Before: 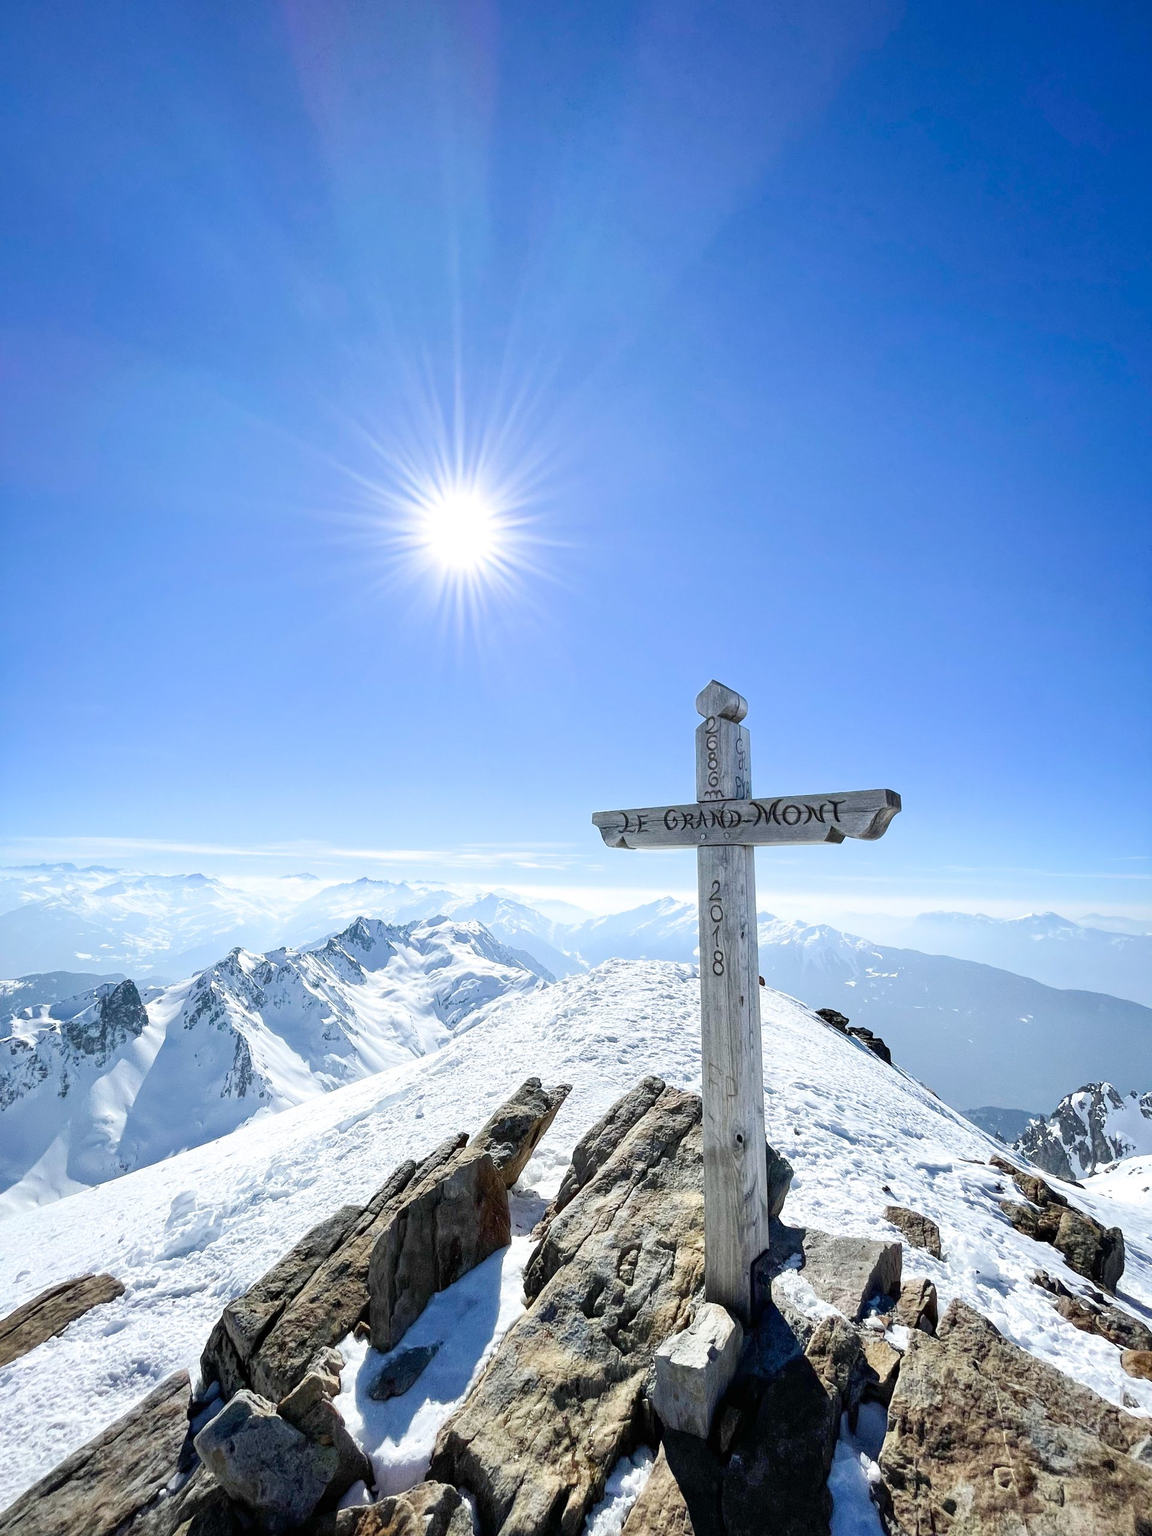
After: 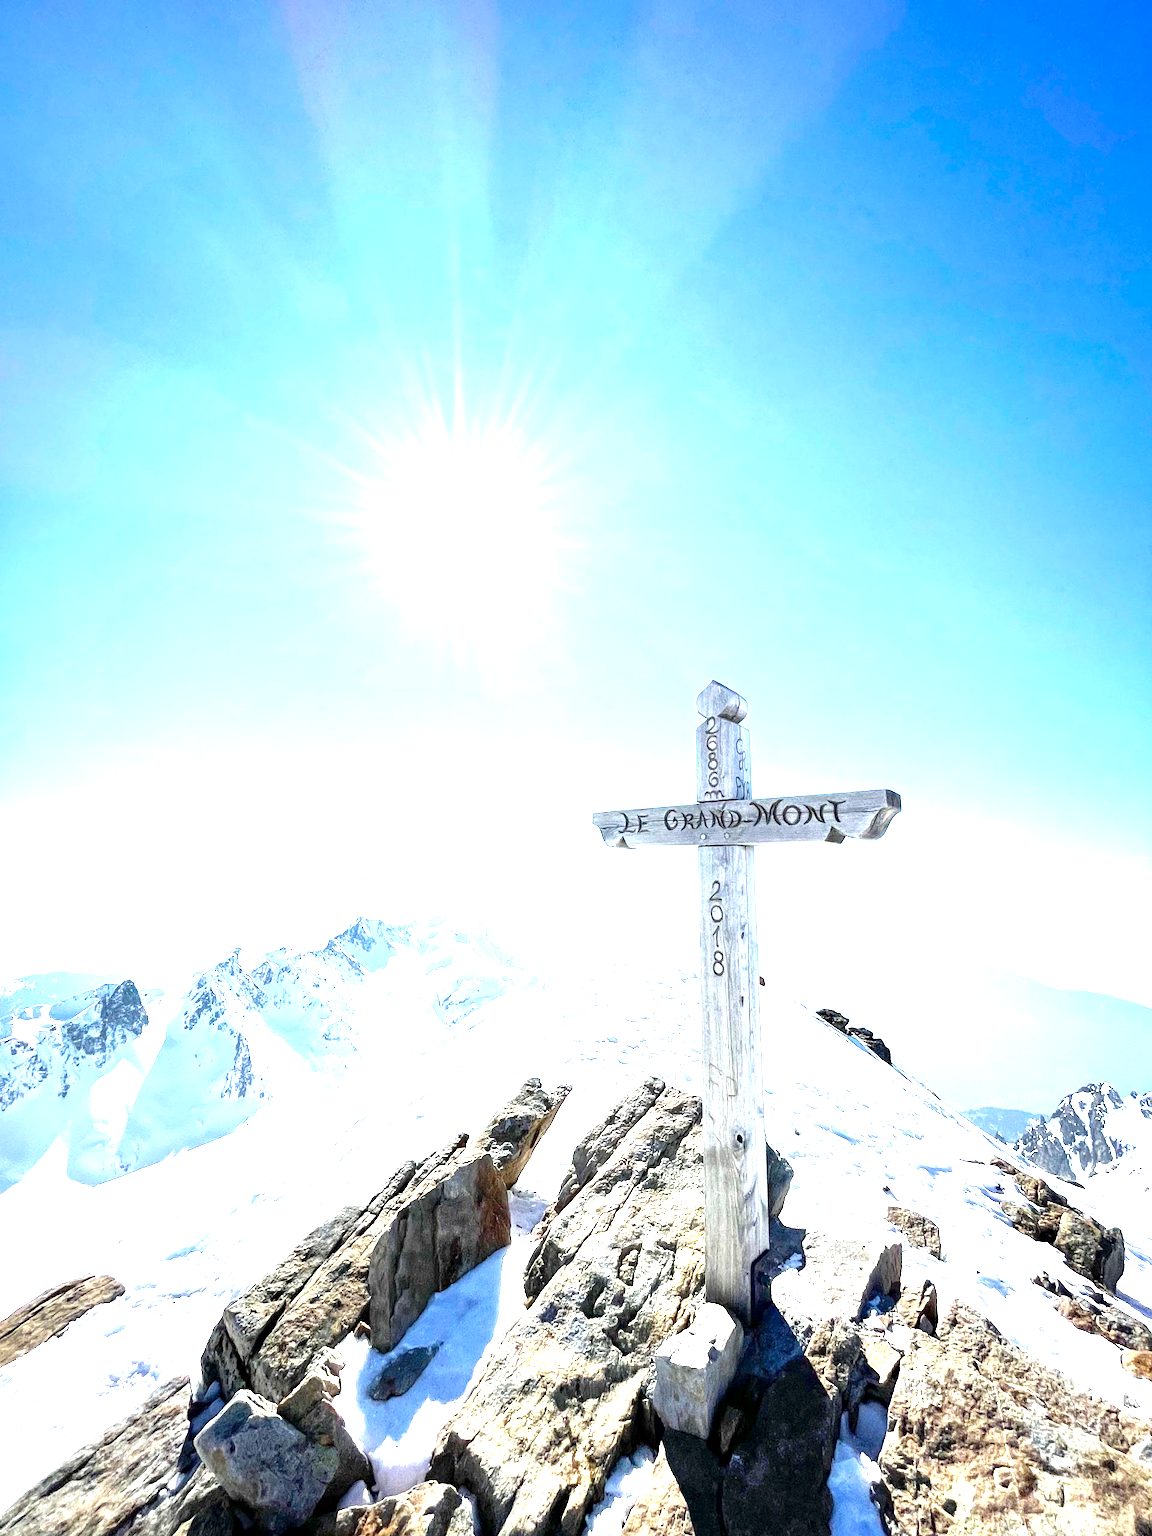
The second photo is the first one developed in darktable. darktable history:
tone equalizer: on, module defaults
exposure: black level correction 0.001, exposure 1.719 EV, compensate exposure bias true, compensate highlight preservation false
